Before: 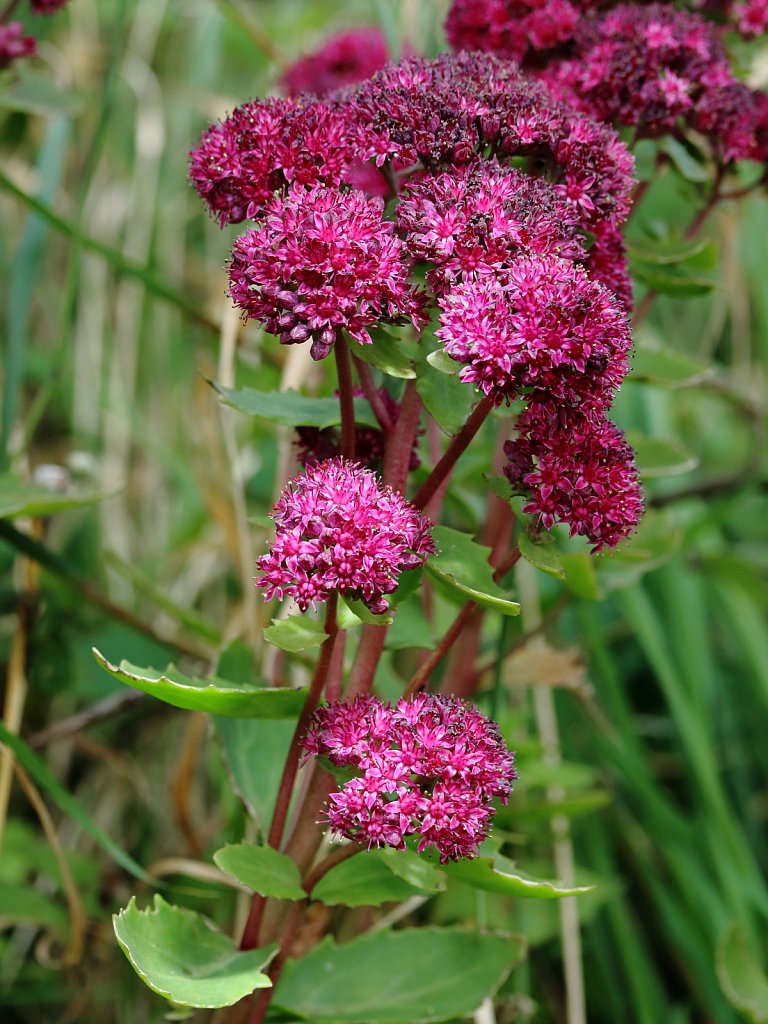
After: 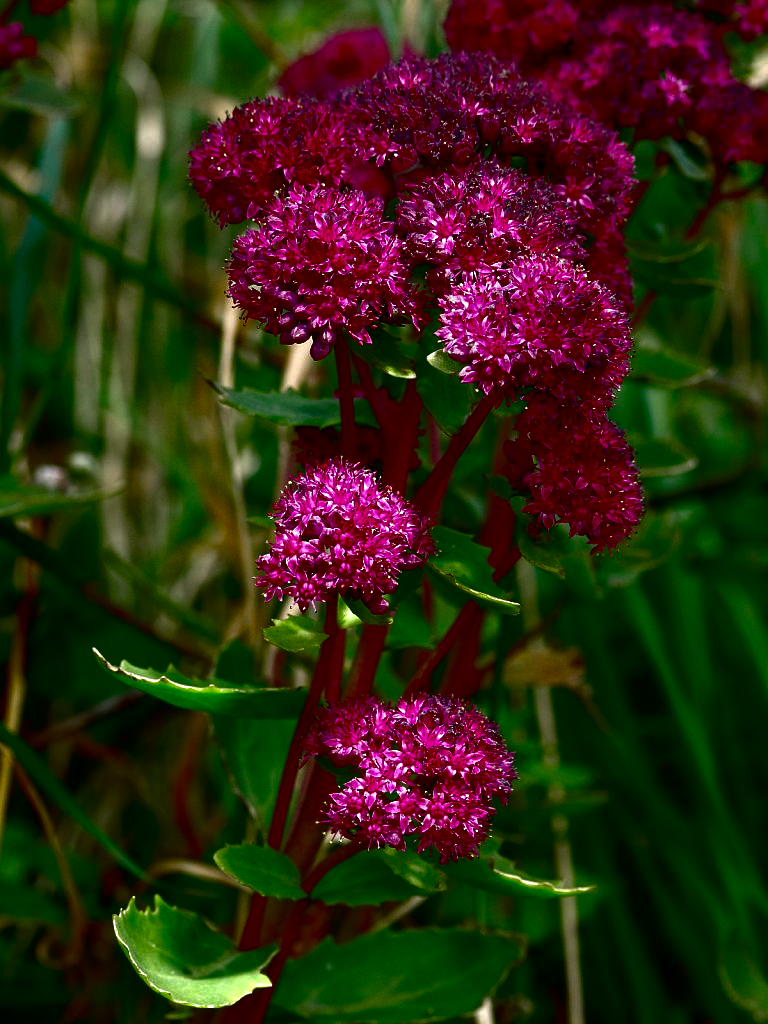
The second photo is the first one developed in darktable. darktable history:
color correction: highlights a* 5.5, highlights b* 5.18, saturation 0.638
exposure: black level correction 0.001, exposure 0.499 EV, compensate highlight preservation false
contrast brightness saturation: brightness -0.98, saturation 0.983
